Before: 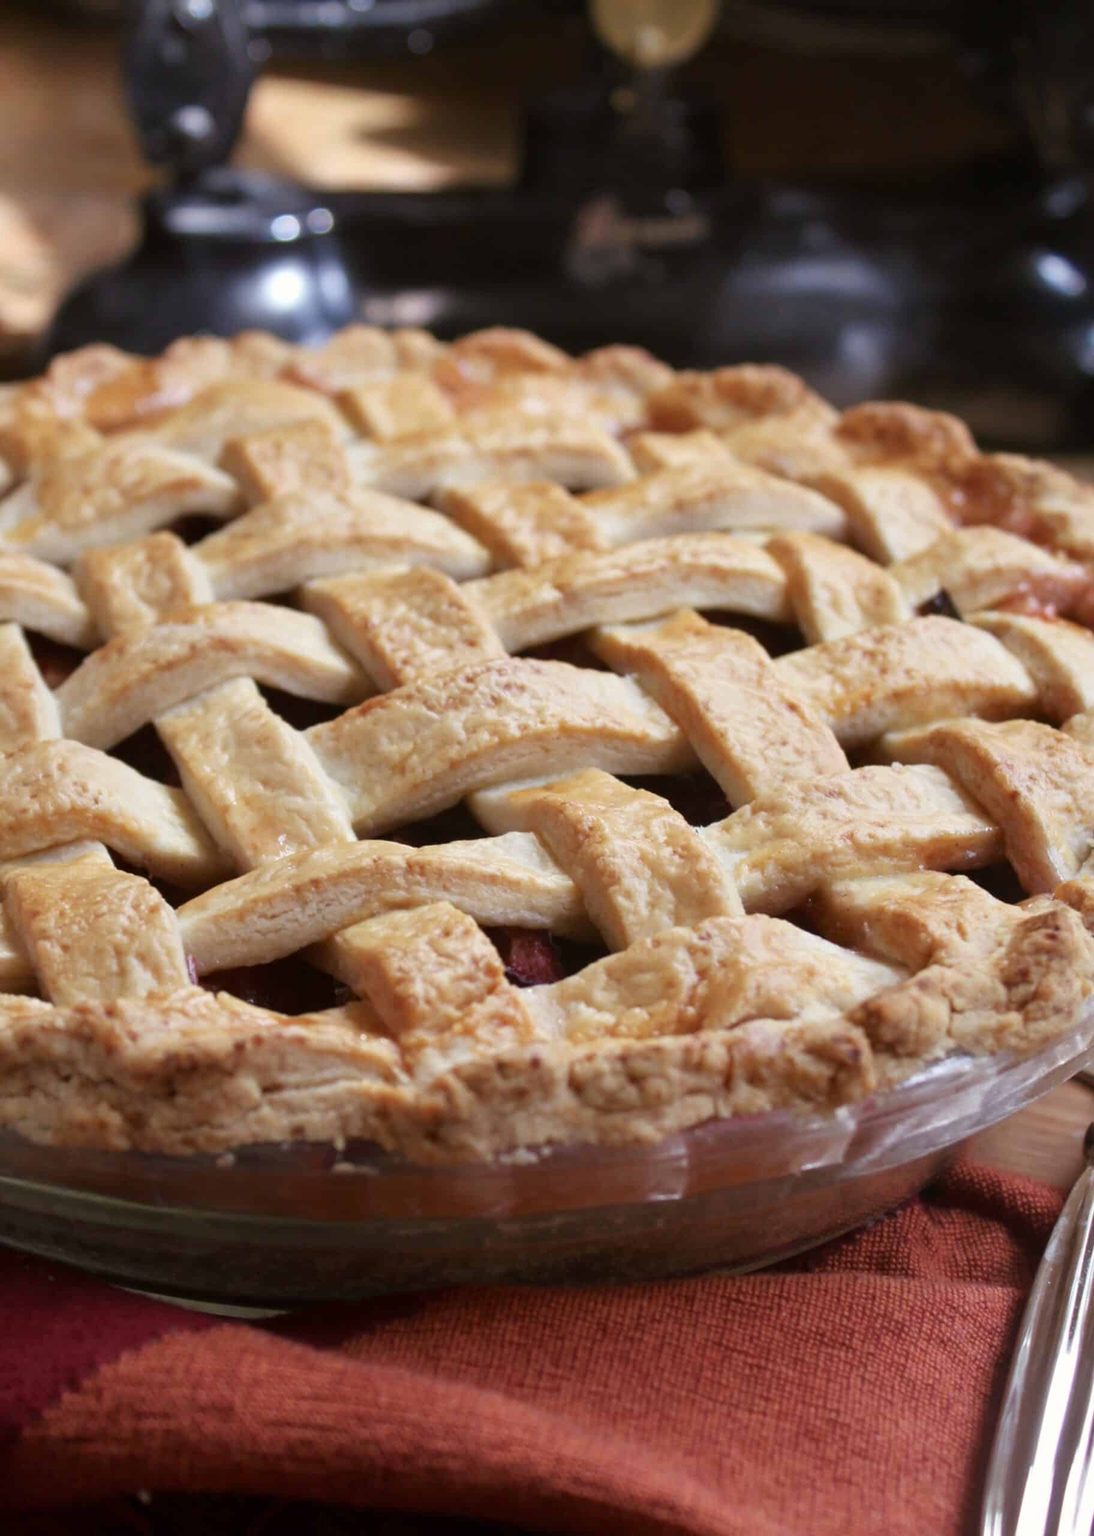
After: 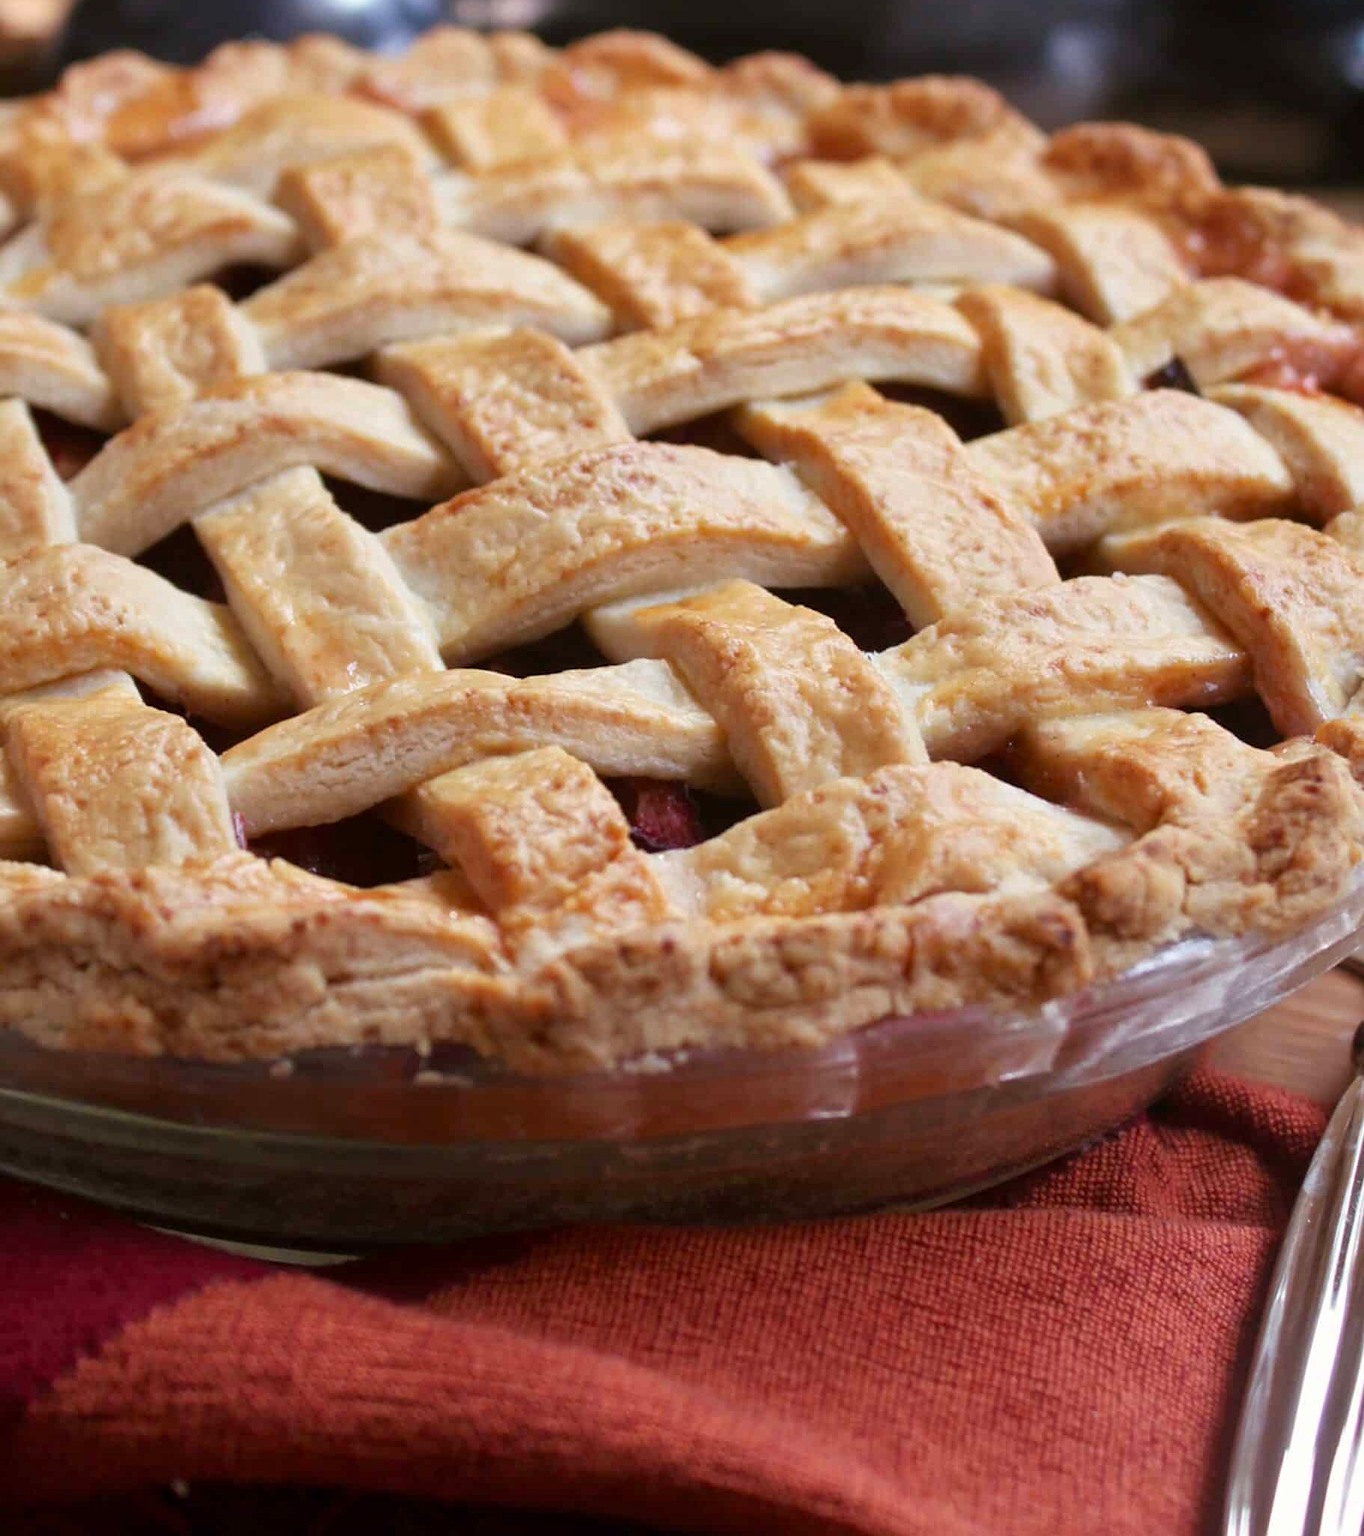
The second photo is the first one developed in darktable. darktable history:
sharpen: amount 0.203
crop and rotate: top 19.799%
local contrast: mode bilateral grid, contrast 9, coarseness 25, detail 111%, midtone range 0.2
